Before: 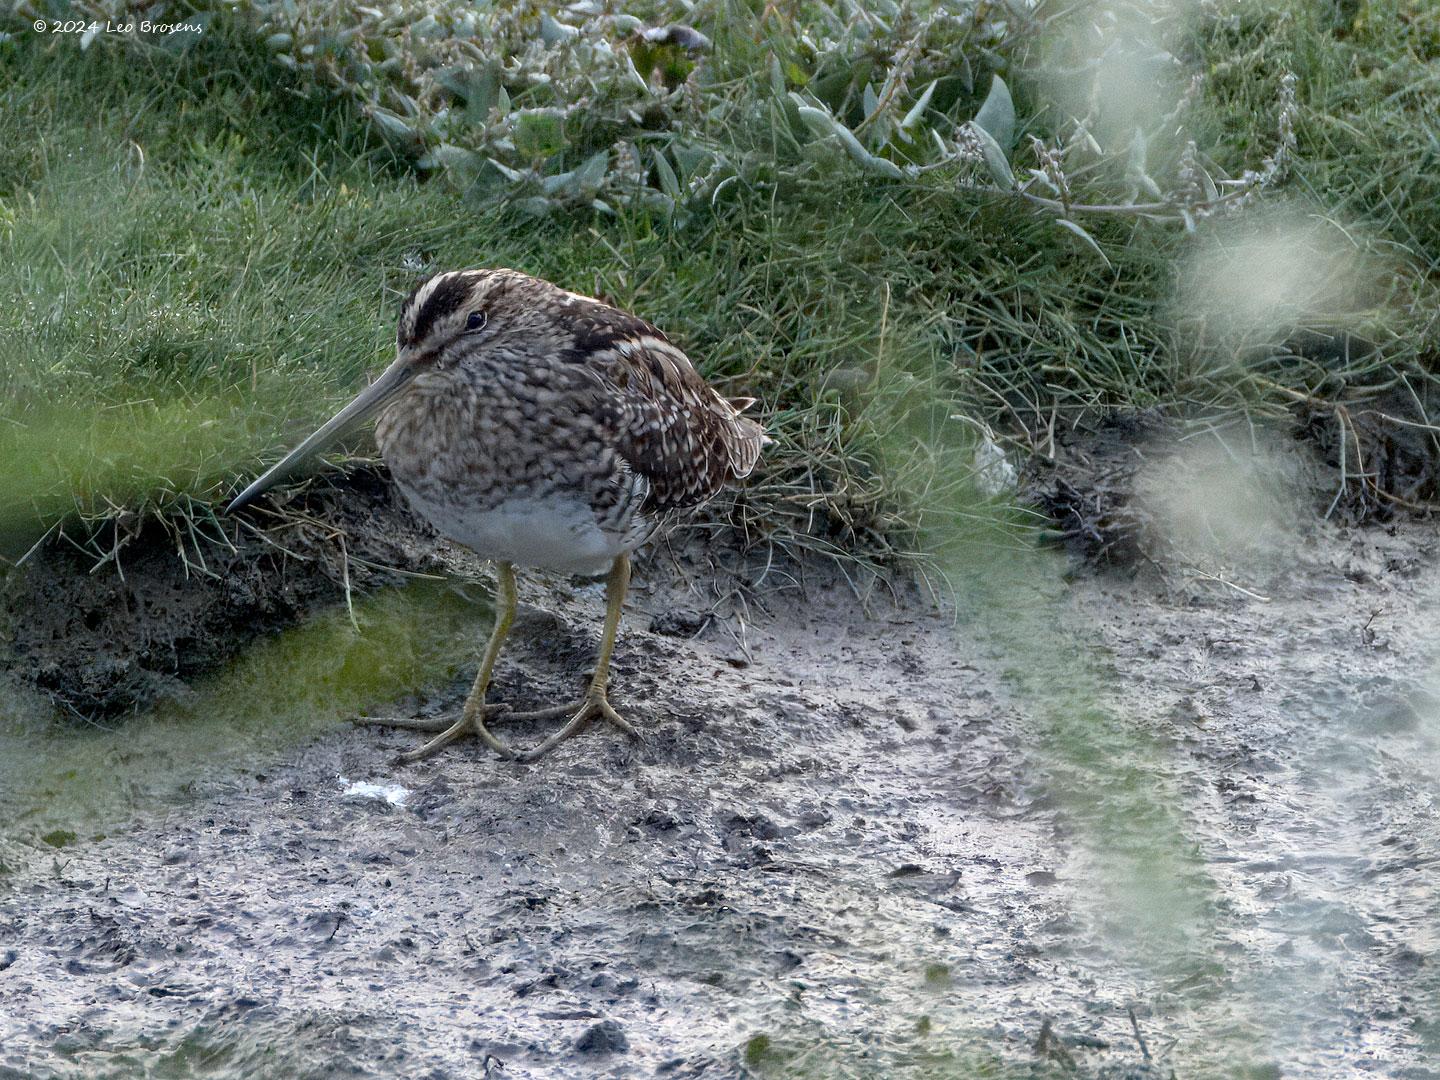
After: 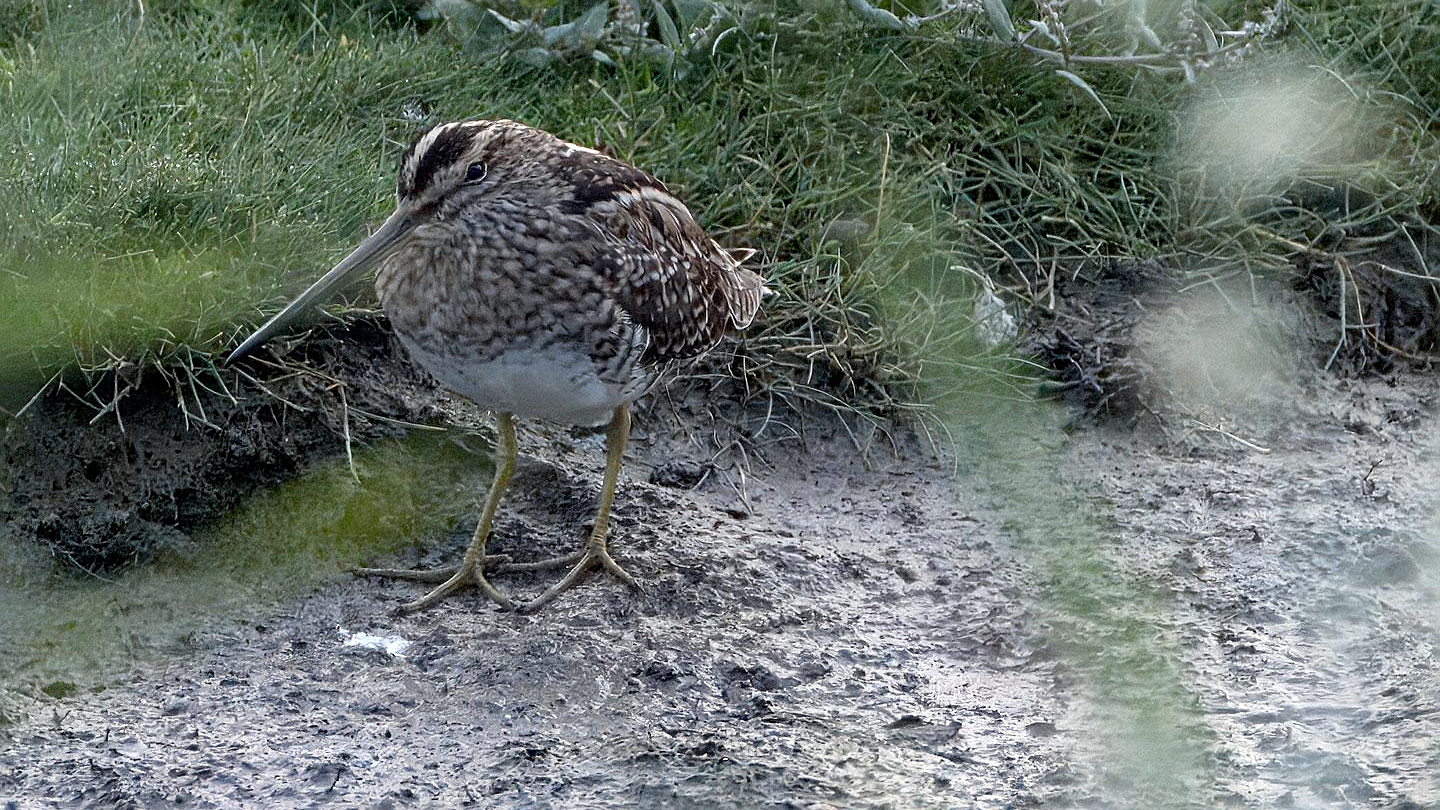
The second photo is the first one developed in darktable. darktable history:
crop: top 13.819%, bottom 11.169%
sharpen: on, module defaults
